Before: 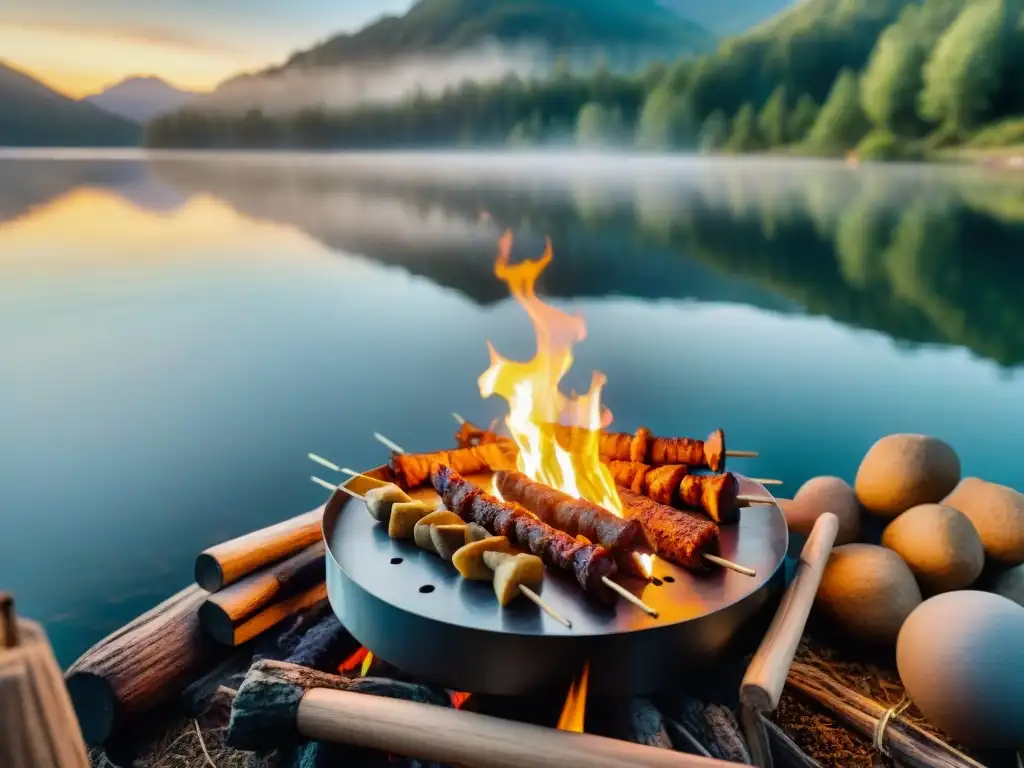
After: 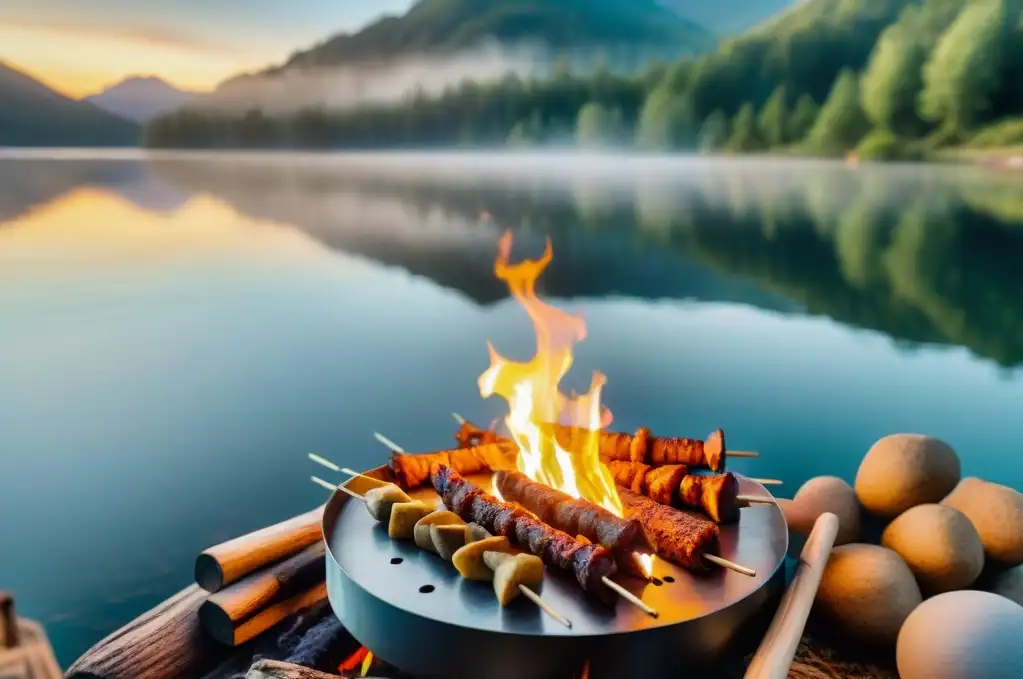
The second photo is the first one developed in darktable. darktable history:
crop and rotate: top 0%, bottom 11.542%
